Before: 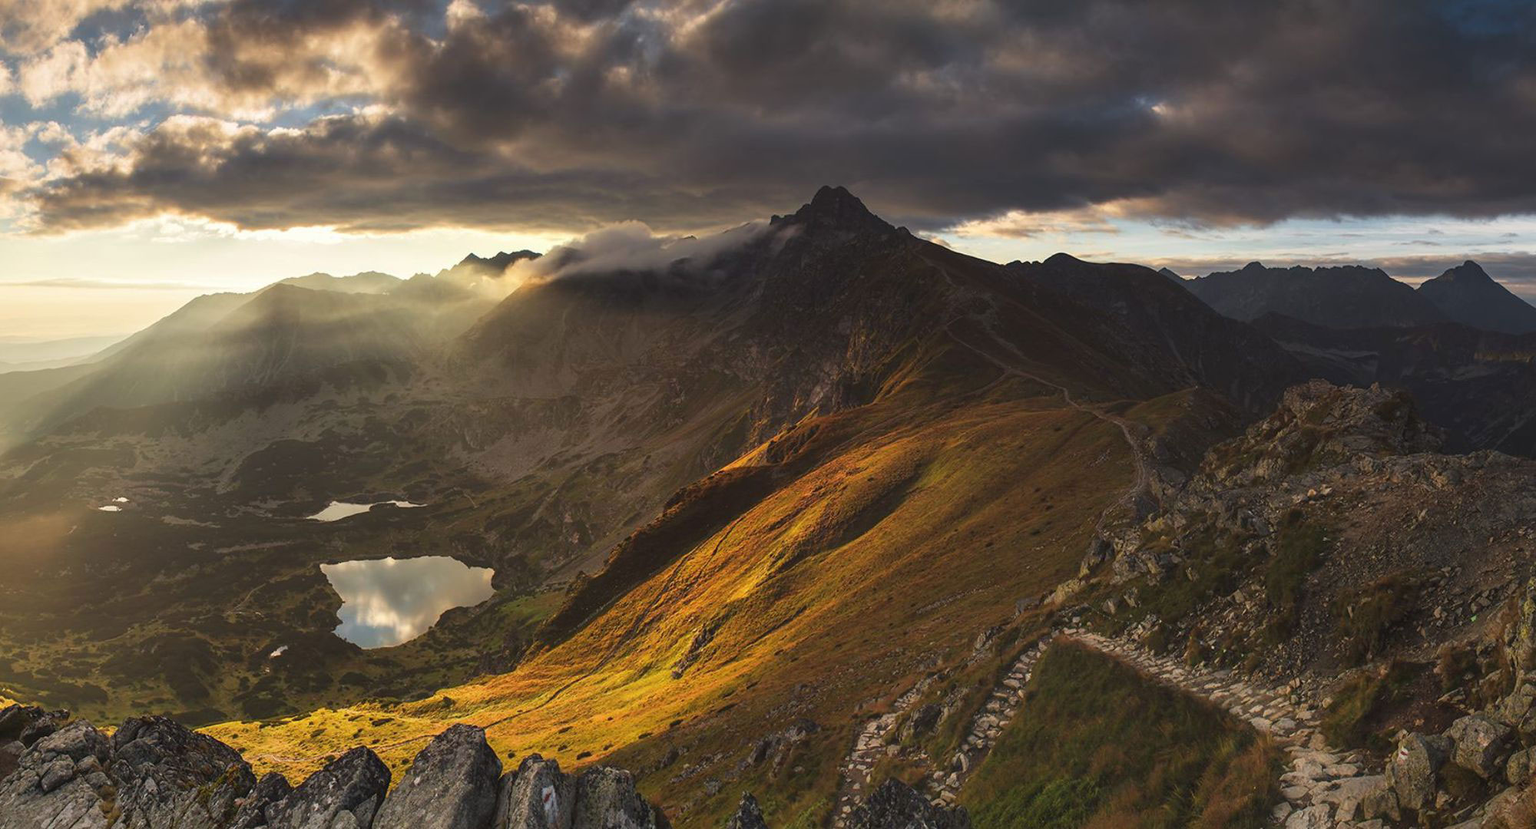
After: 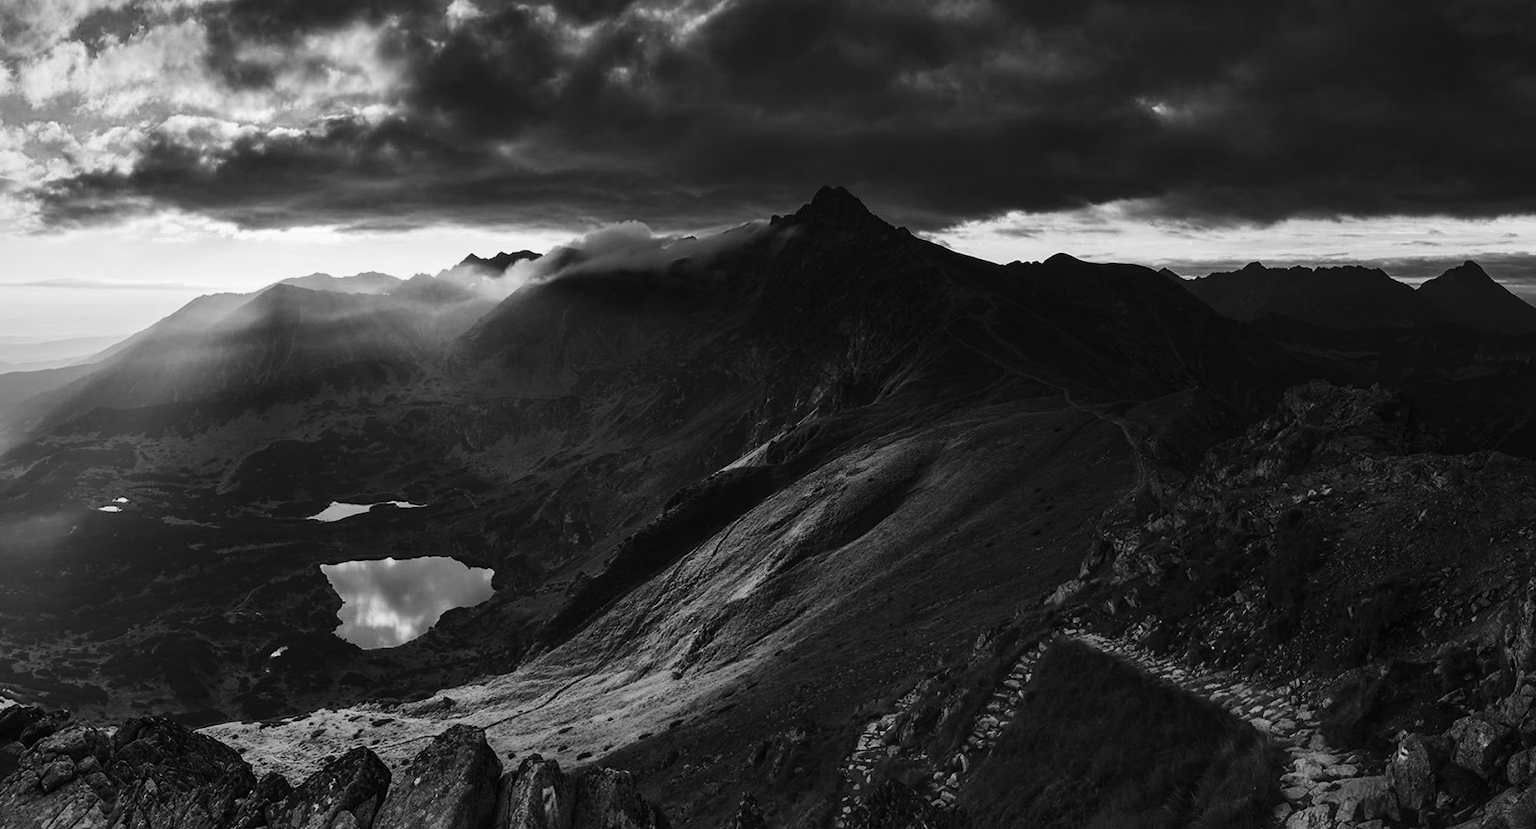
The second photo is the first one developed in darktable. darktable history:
color zones: curves: ch0 [(0, 0.613) (0.01, 0.613) (0.245, 0.448) (0.498, 0.529) (0.642, 0.665) (0.879, 0.777) (0.99, 0.613)]; ch1 [(0, 0) (0.143, 0) (0.286, 0) (0.429, 0) (0.571, 0) (0.714, 0) (0.857, 0)]
color balance rgb: shadows lift › chroma 0.93%, shadows lift › hue 114.63°, linear chroma grading › global chroma 9.119%, perceptual saturation grading › global saturation 20%, perceptual saturation grading › highlights -24.802%, perceptual saturation grading › shadows 24.09%, global vibrance 20%
contrast brightness saturation: contrast 0.22, brightness -0.183, saturation 0.238
